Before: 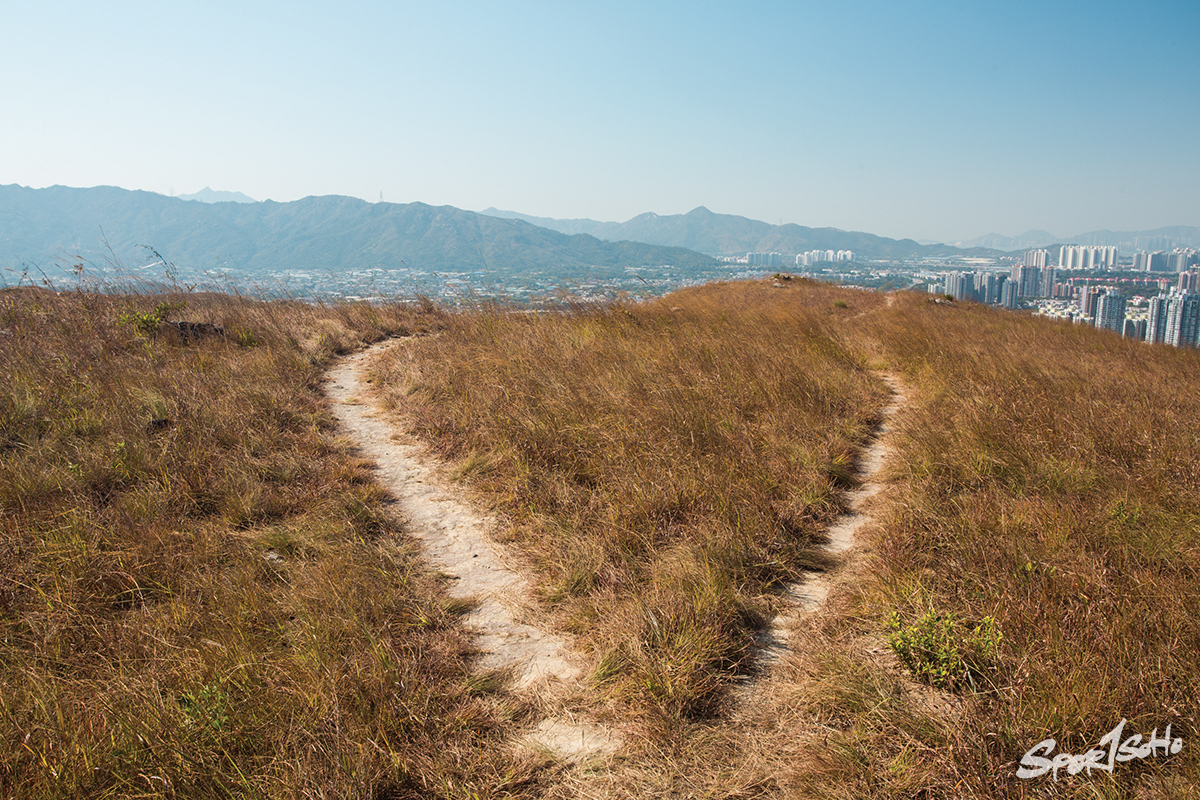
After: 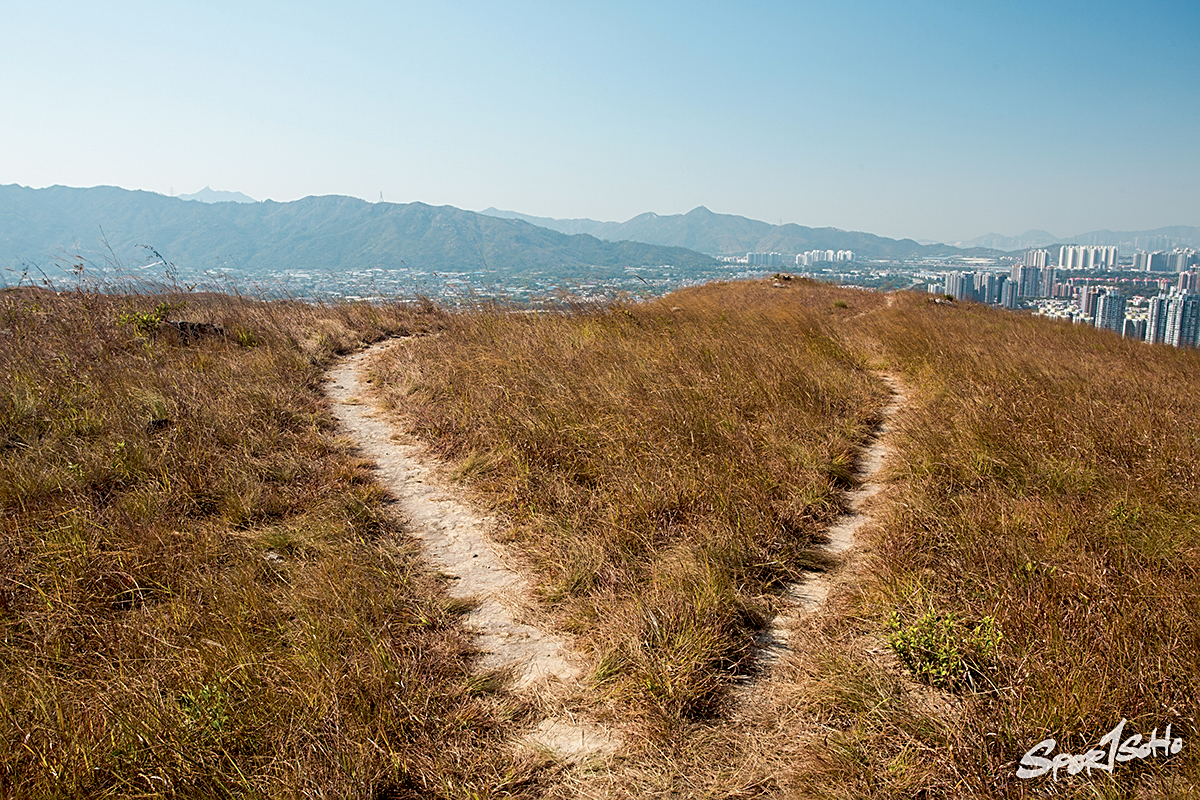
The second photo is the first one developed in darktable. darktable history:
sharpen: on, module defaults
white balance: emerald 1
exposure: black level correction 0.012, compensate highlight preservation false
